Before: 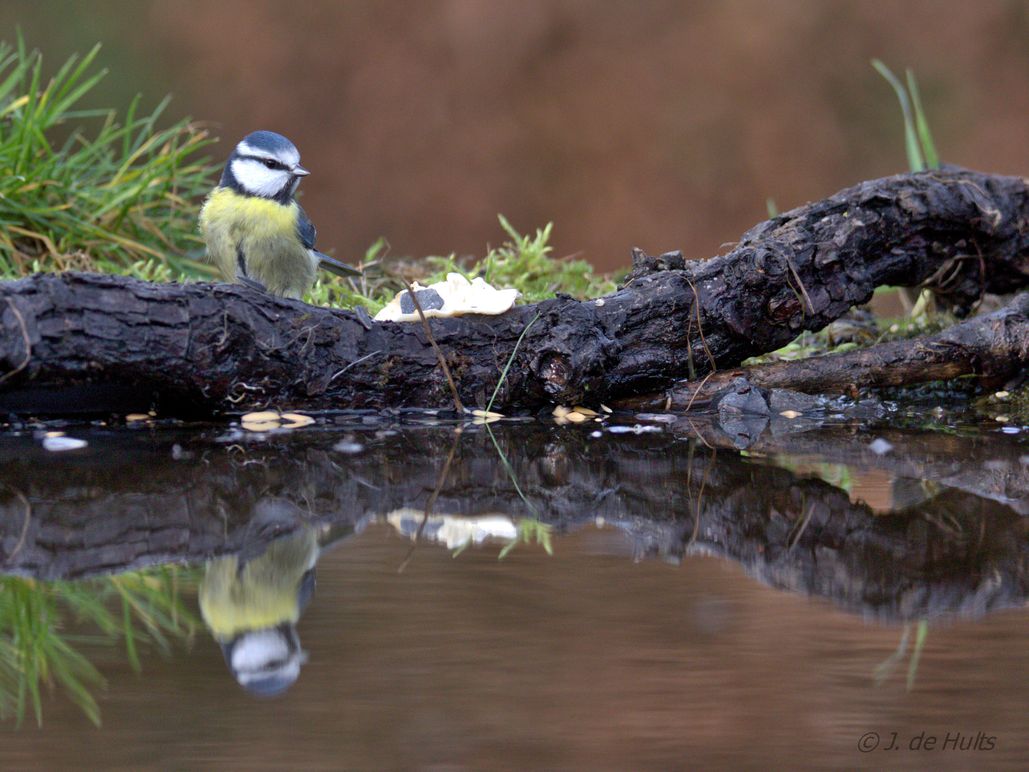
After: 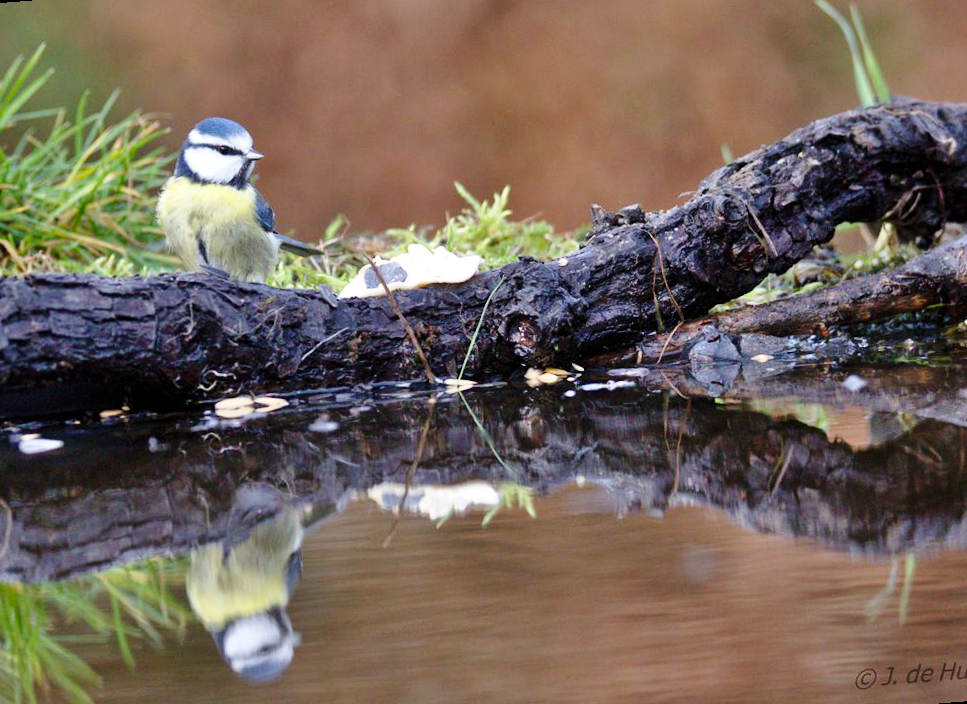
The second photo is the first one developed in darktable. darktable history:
base curve: curves: ch0 [(0, 0) (0.028, 0.03) (0.121, 0.232) (0.46, 0.748) (0.859, 0.968) (1, 1)], preserve colors none
rotate and perspective: rotation -4.57°, crop left 0.054, crop right 0.944, crop top 0.087, crop bottom 0.914
